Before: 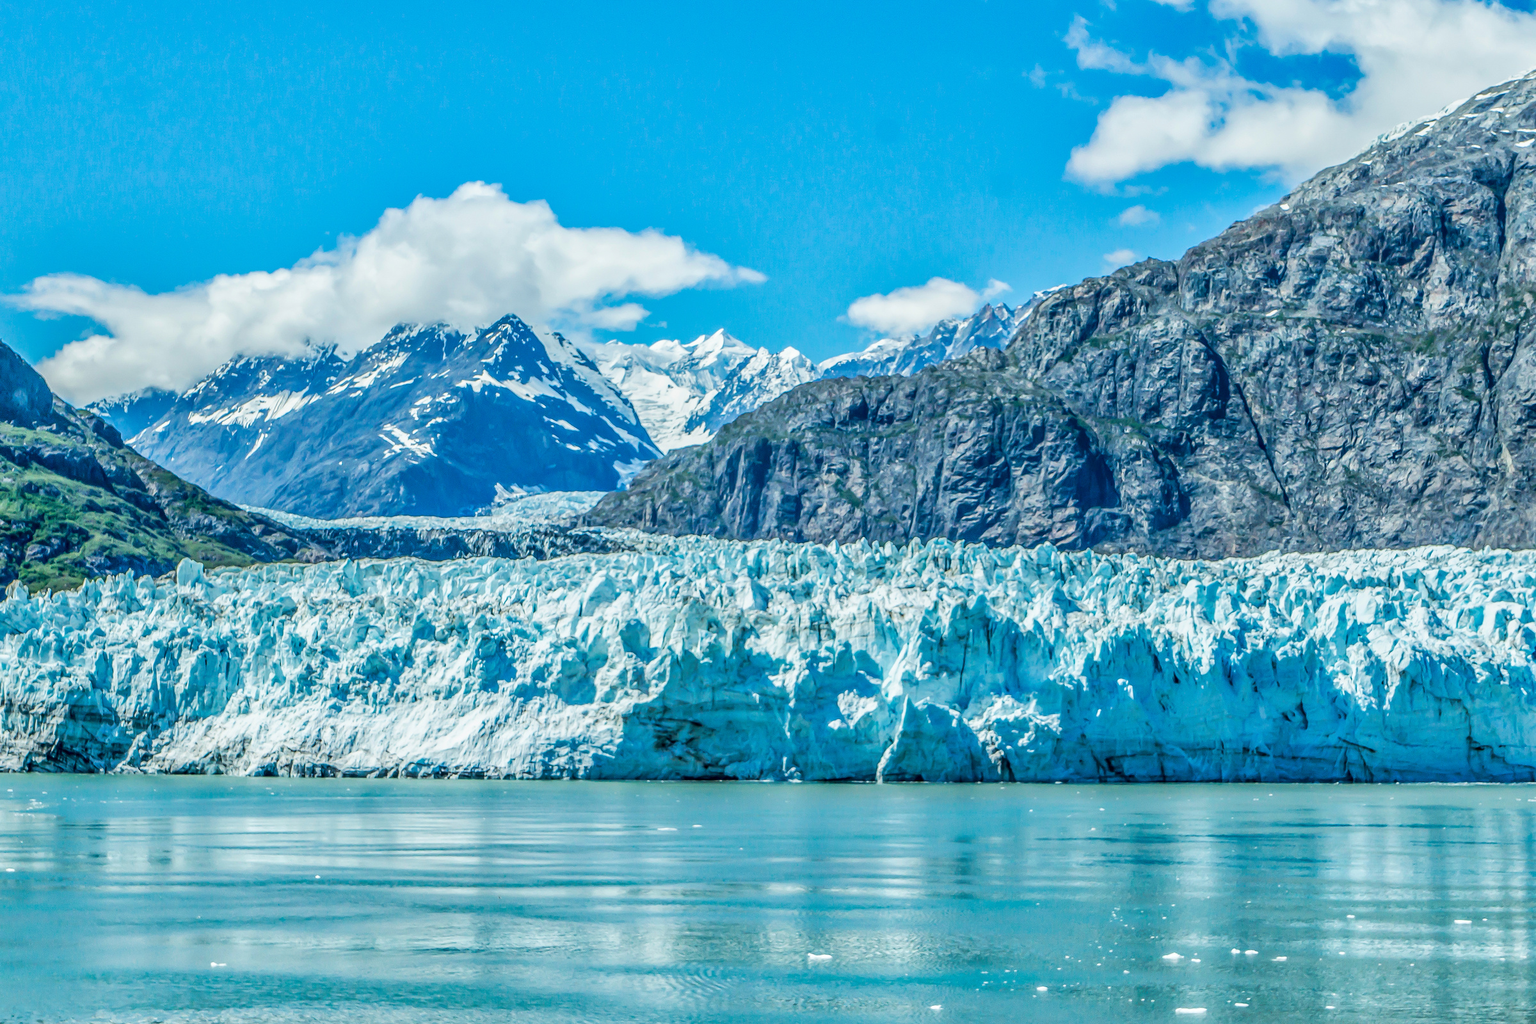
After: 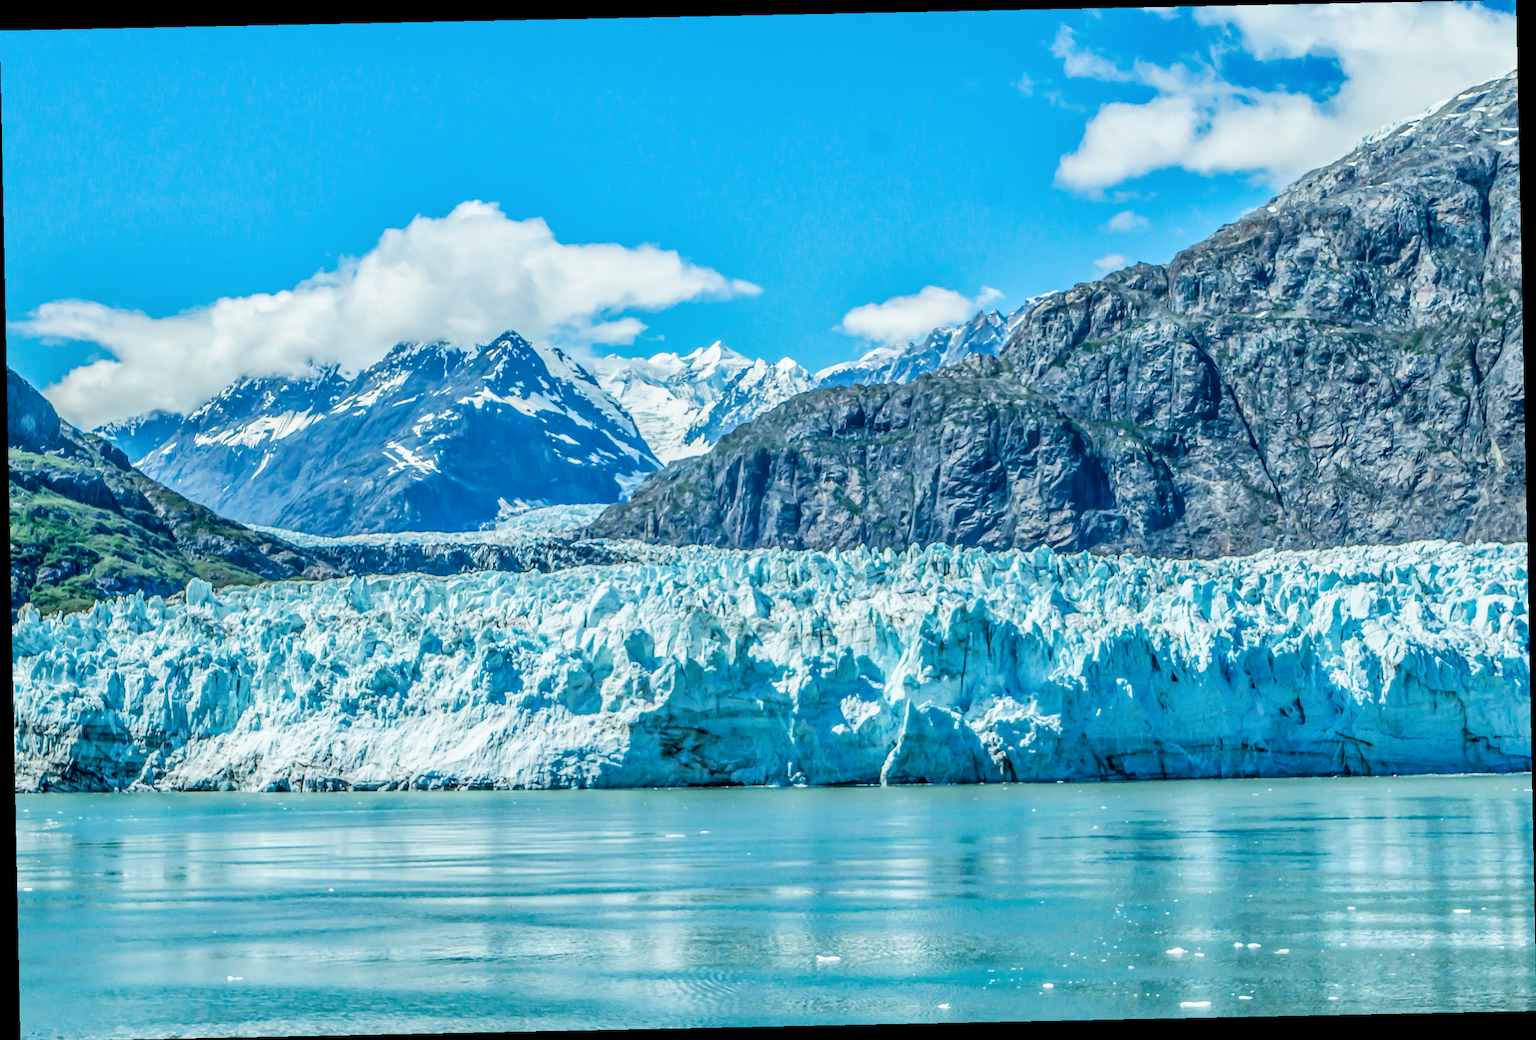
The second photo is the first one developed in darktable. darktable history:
contrast brightness saturation: contrast 0.1, brightness 0.02, saturation 0.02
rotate and perspective: rotation -1.17°, automatic cropping off
